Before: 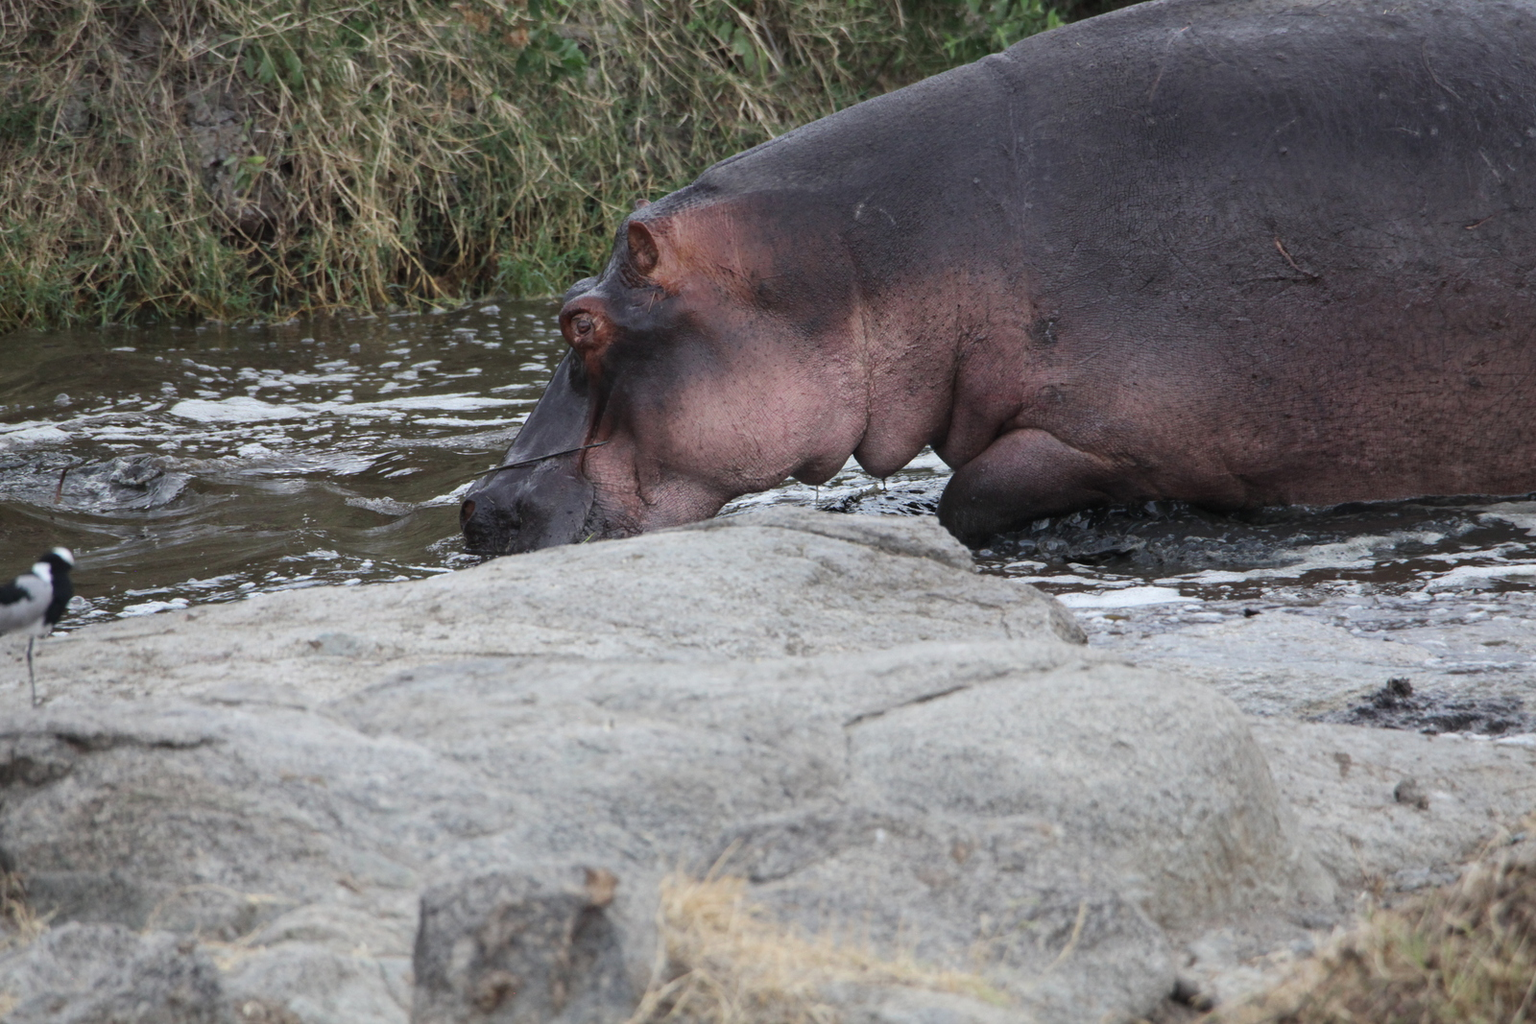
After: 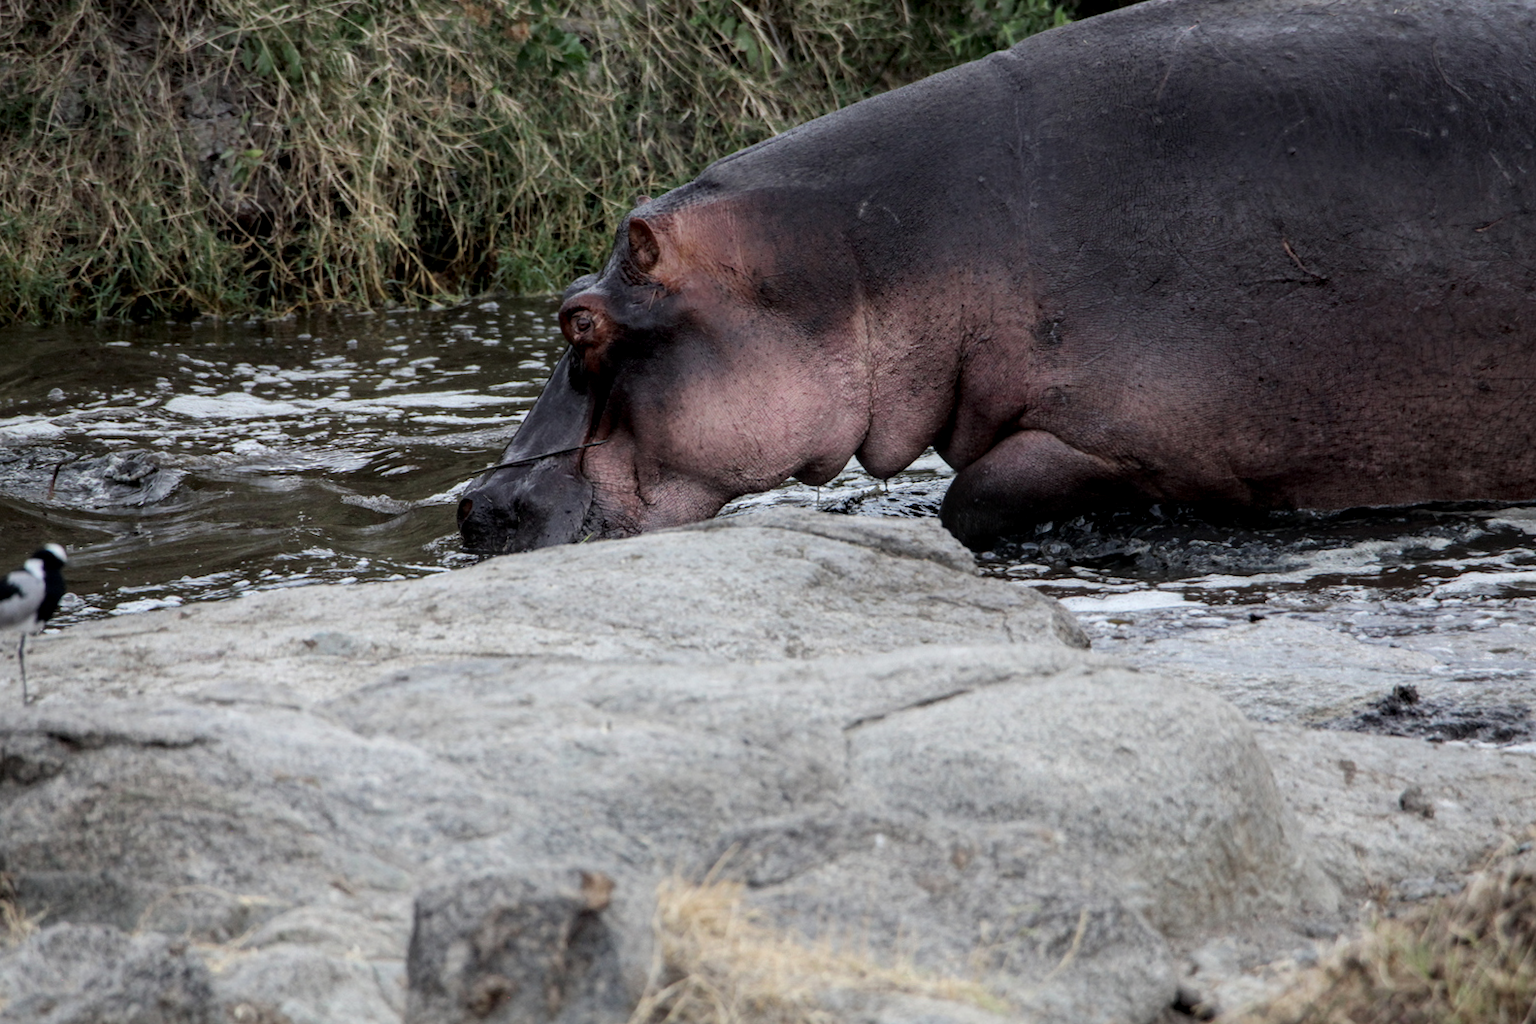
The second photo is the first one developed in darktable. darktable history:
crop and rotate: angle -0.388°
local contrast: on, module defaults
tone equalizer: -8 EV -0.744 EV, -7 EV -0.667 EV, -6 EV -0.584 EV, -5 EV -0.425 EV, -3 EV 0.374 EV, -2 EV 0.6 EV, -1 EV 0.679 EV, +0 EV 0.777 EV
exposure: black level correction 0.009, exposure -0.662 EV, compensate highlight preservation false
